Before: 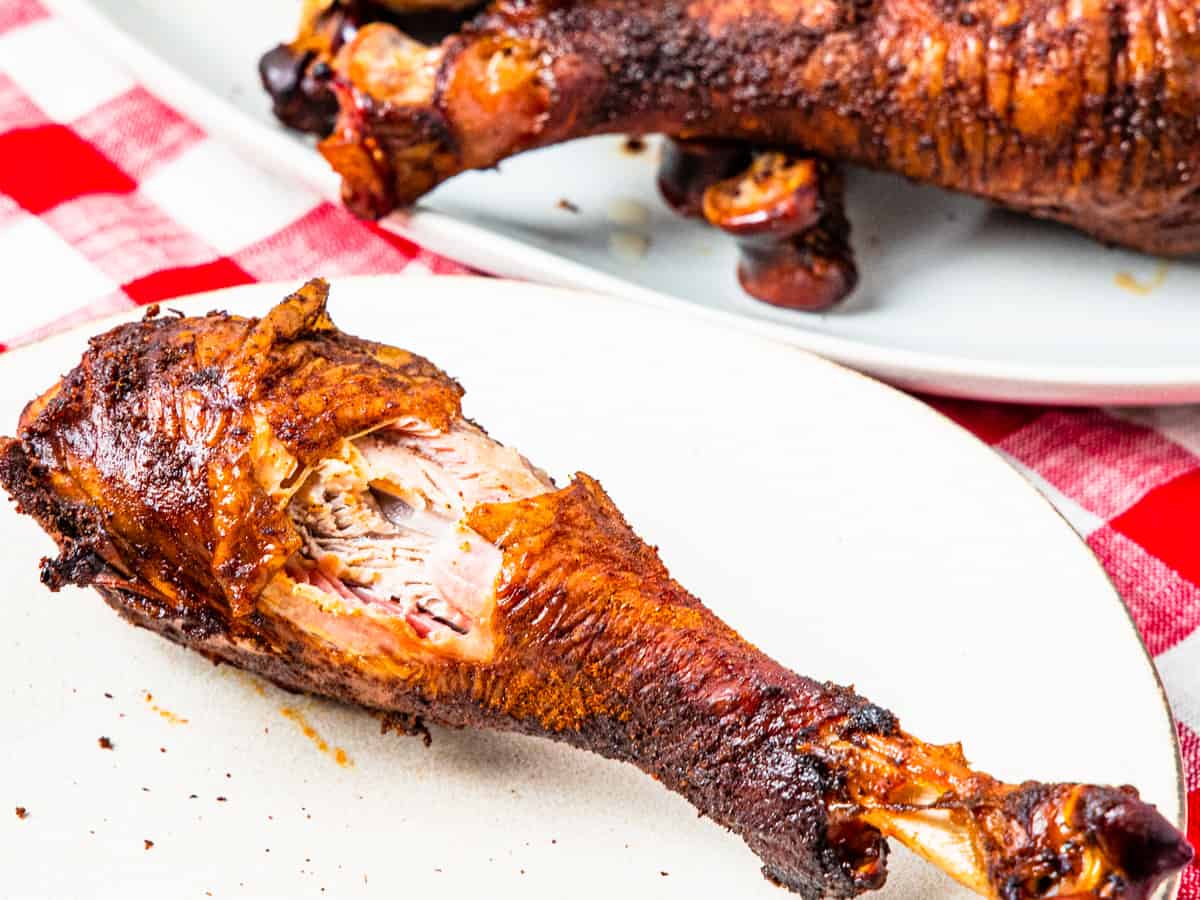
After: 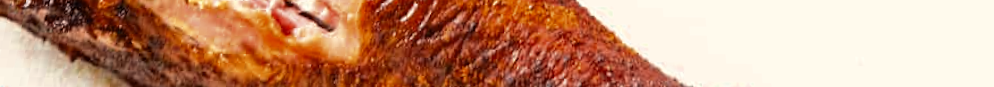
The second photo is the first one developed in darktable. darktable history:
color zones: curves: ch0 [(0, 0.5) (0.125, 0.4) (0.25, 0.5) (0.375, 0.4) (0.5, 0.4) (0.625, 0.35) (0.75, 0.35) (0.875, 0.5)]; ch1 [(0, 0.35) (0.125, 0.45) (0.25, 0.35) (0.375, 0.35) (0.5, 0.35) (0.625, 0.35) (0.75, 0.45) (0.875, 0.35)]; ch2 [(0, 0.6) (0.125, 0.5) (0.25, 0.5) (0.375, 0.6) (0.5, 0.6) (0.625, 0.5) (0.75, 0.5) (0.875, 0.5)]
white balance: red 1.045, blue 0.932
rotate and perspective: rotation 0.72°, lens shift (vertical) -0.352, lens shift (horizontal) -0.051, crop left 0.152, crop right 0.859, crop top 0.019, crop bottom 0.964
crop and rotate: top 59.084%, bottom 30.916%
